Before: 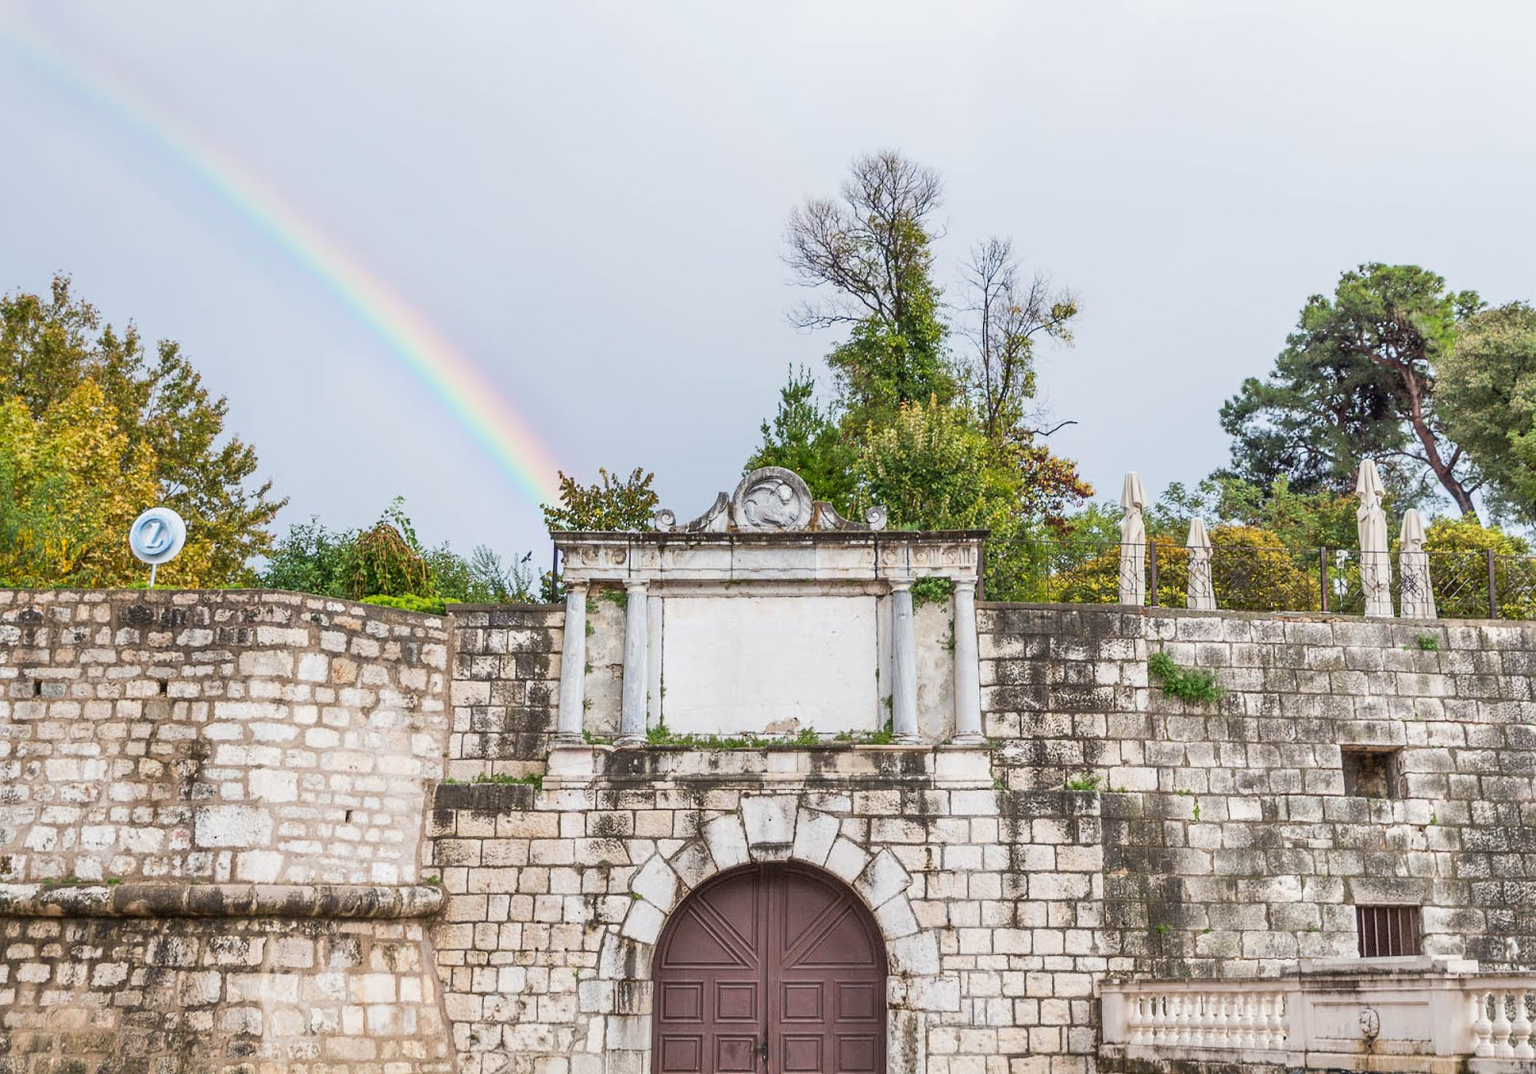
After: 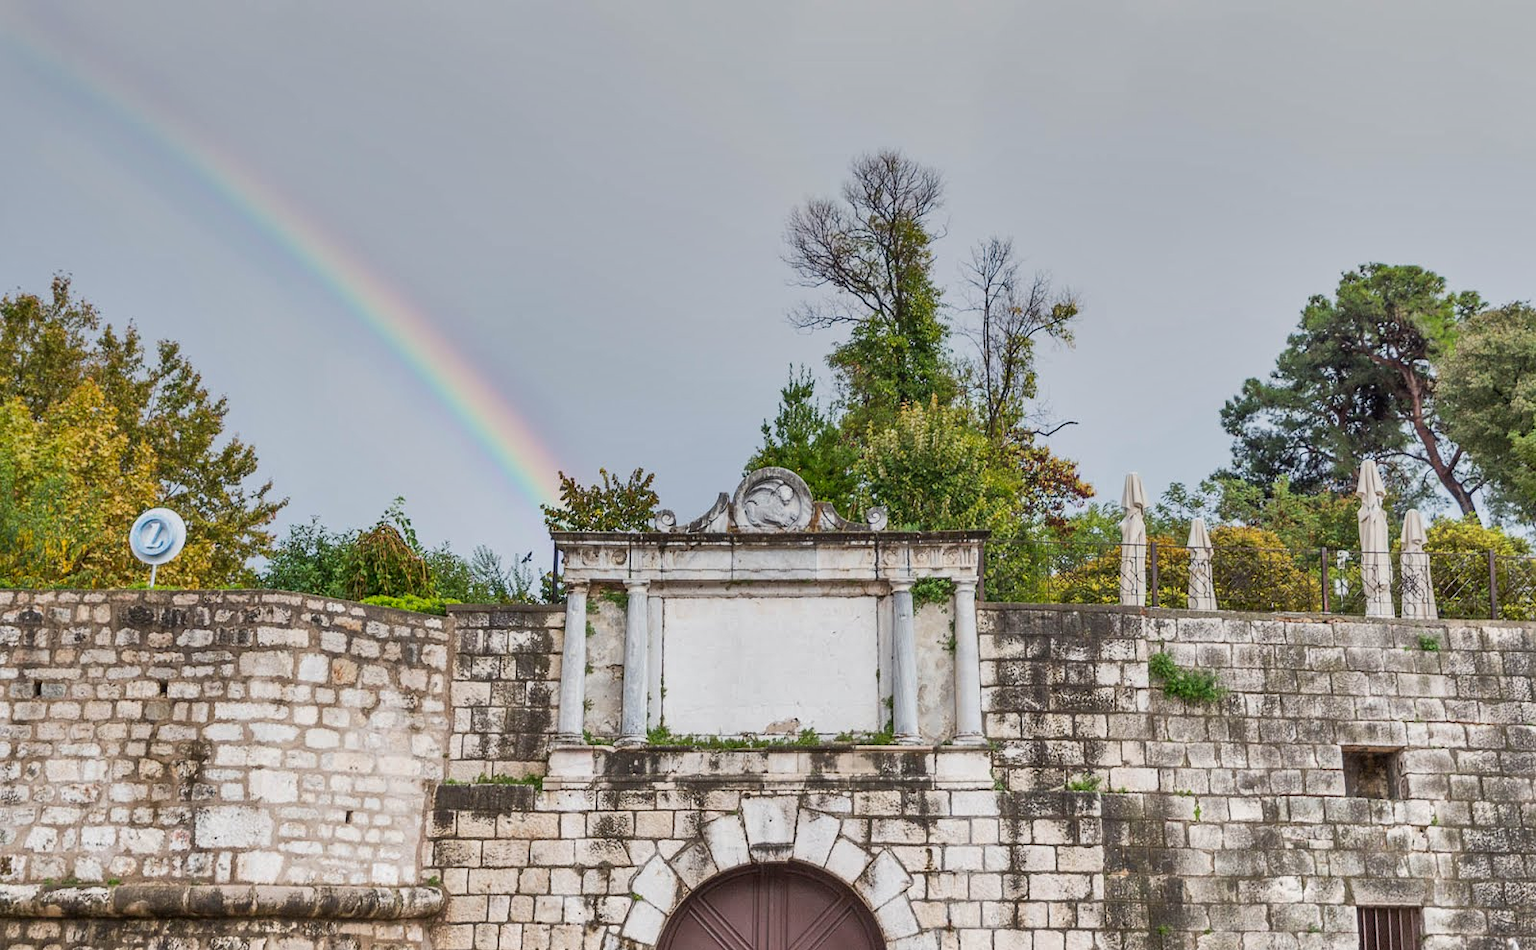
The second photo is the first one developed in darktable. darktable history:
shadows and highlights: soften with gaussian
crop and rotate: top 0%, bottom 11.49%
graduated density: on, module defaults
